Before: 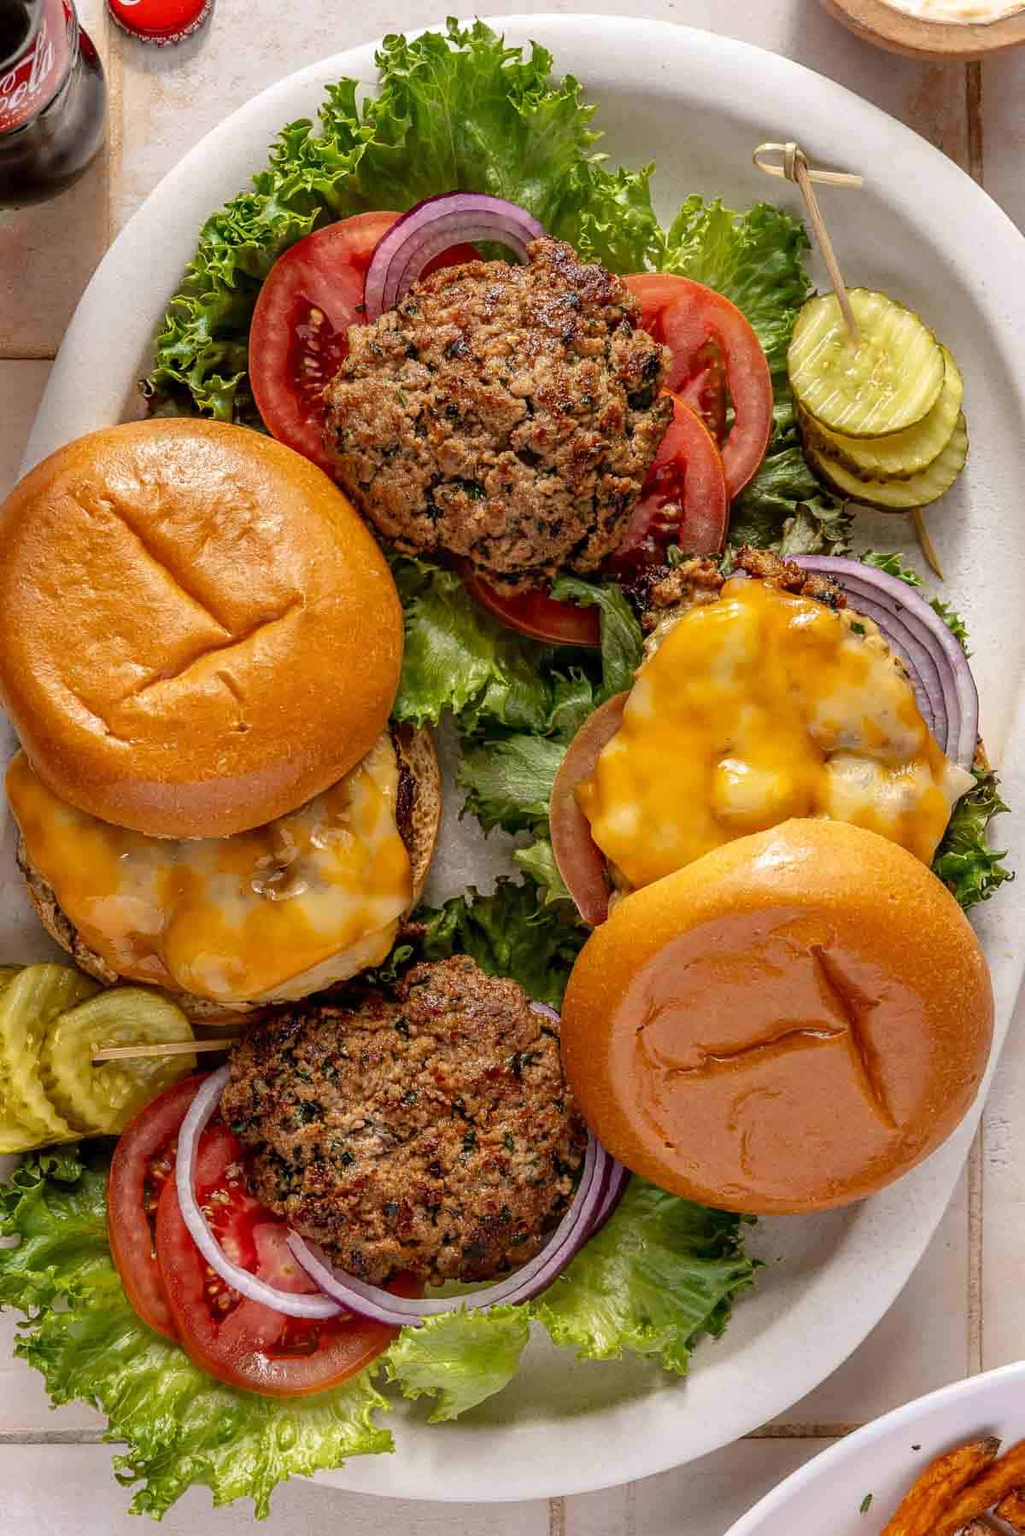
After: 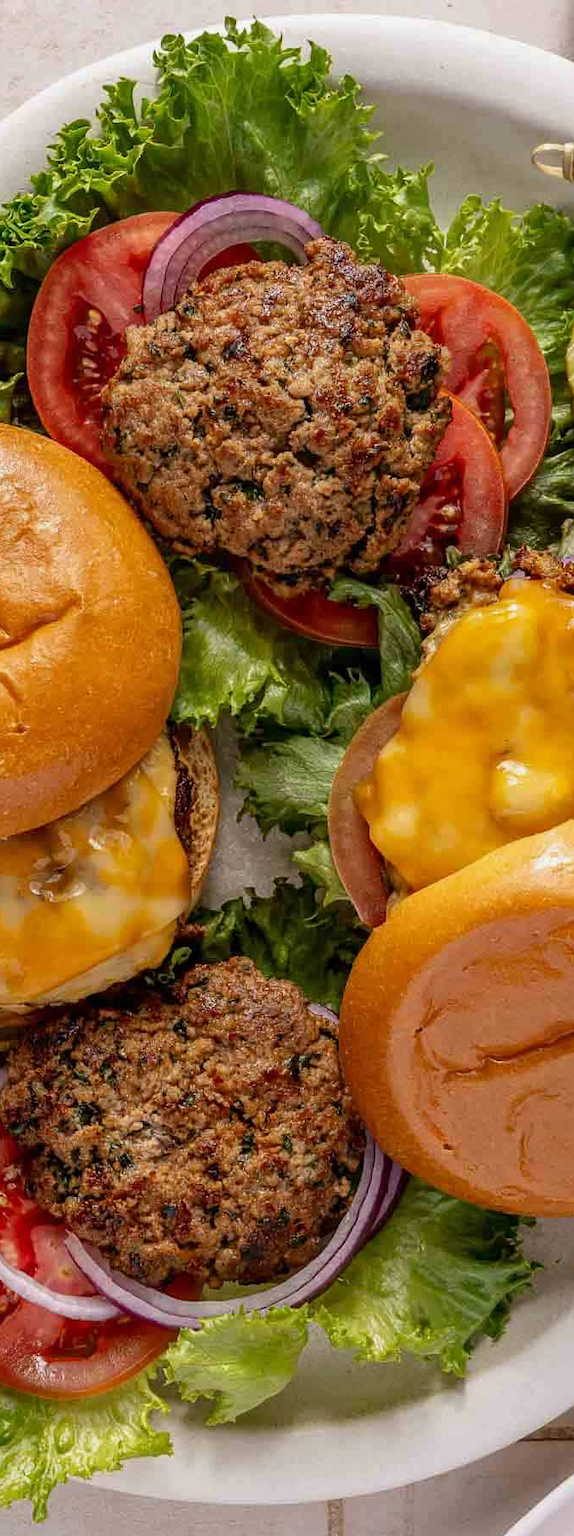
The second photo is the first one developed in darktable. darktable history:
crop: left 21.674%, right 22.086%
exposure: exposure -0.116 EV, compensate exposure bias true, compensate highlight preservation false
